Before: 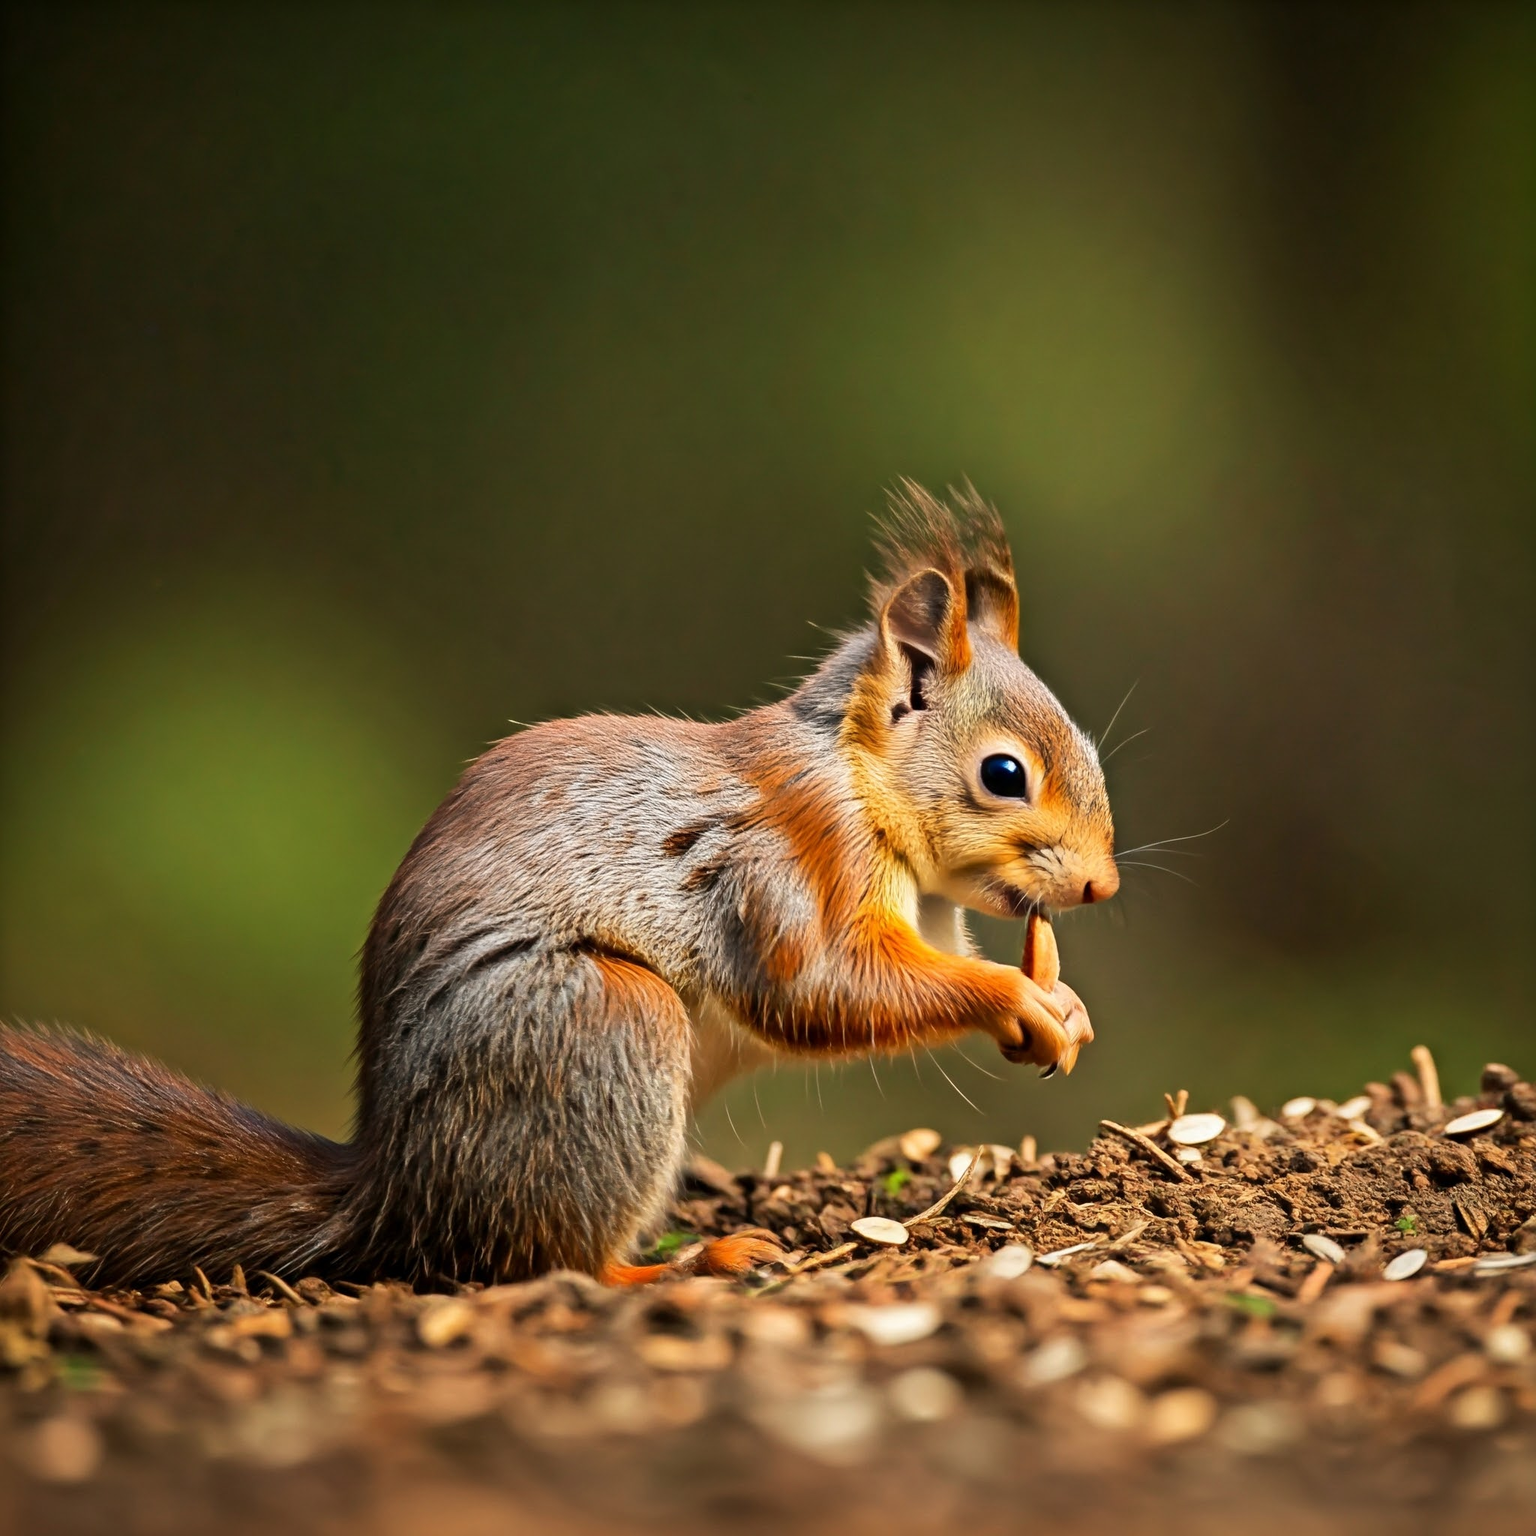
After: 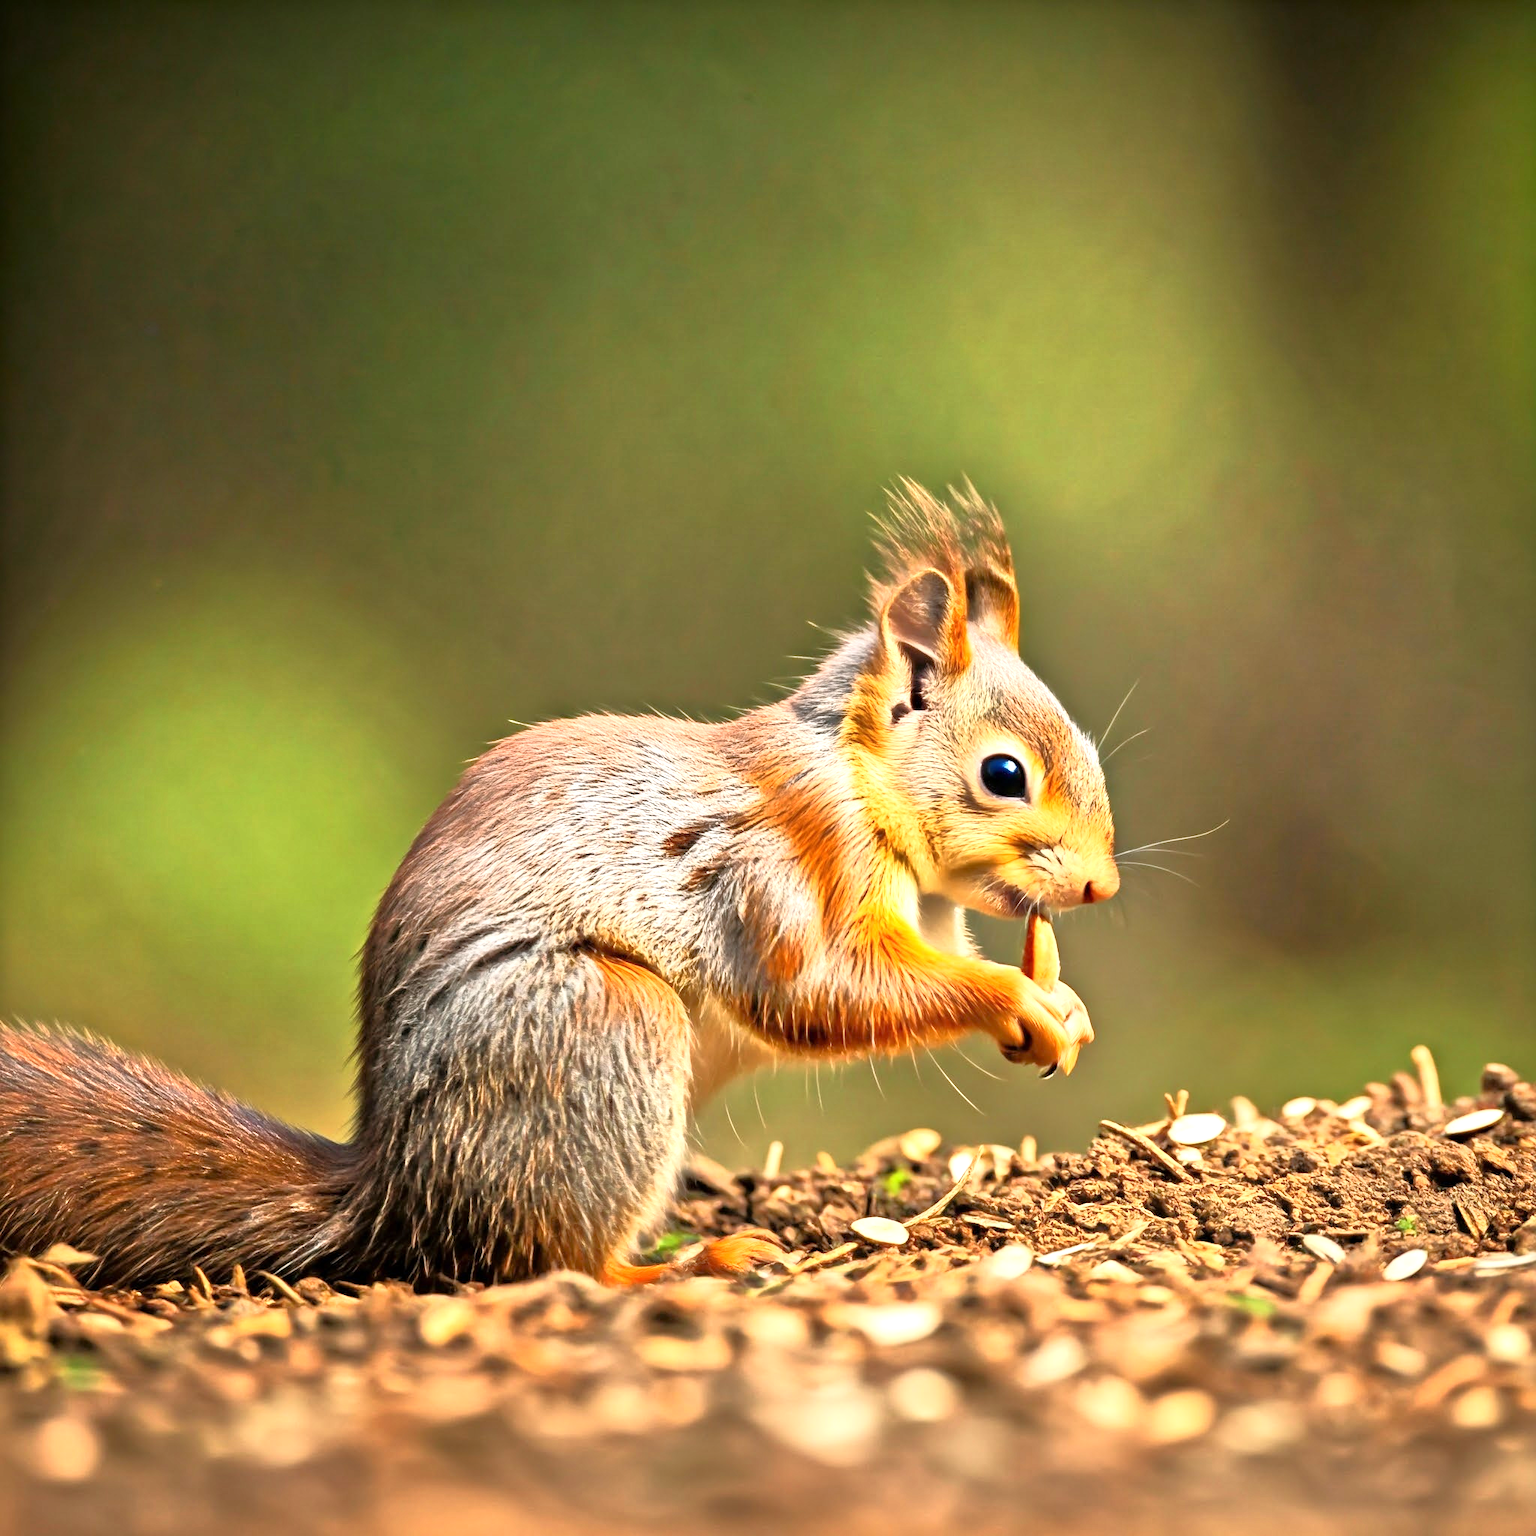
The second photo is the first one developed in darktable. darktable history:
tone equalizer: -7 EV 0.15 EV, -6 EV 0.6 EV, -5 EV 1.15 EV, -4 EV 1.33 EV, -3 EV 1.15 EV, -2 EV 0.6 EV, -1 EV 0.15 EV, mask exposure compensation -0.5 EV
base curve: curves: ch0 [(0, 0) (0.257, 0.25) (0.482, 0.586) (0.757, 0.871) (1, 1)]
exposure: exposure 0.74 EV, compensate highlight preservation false
